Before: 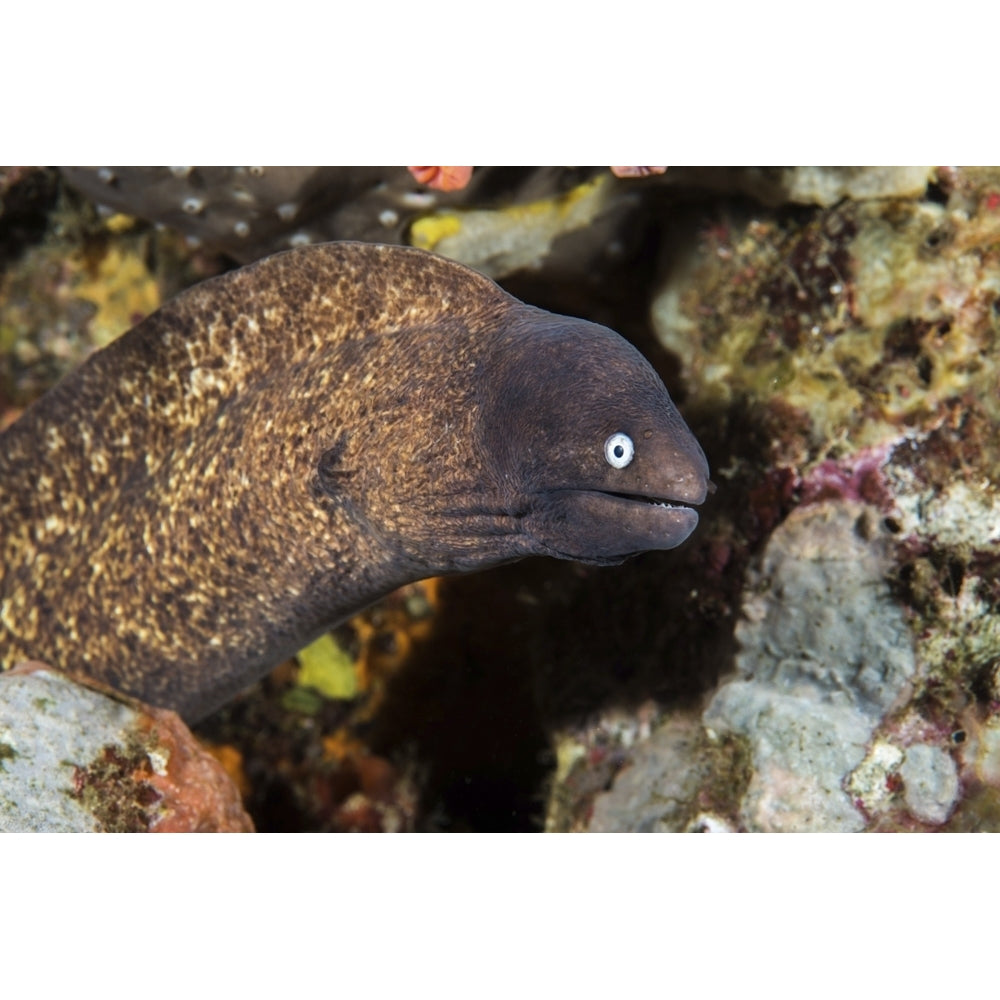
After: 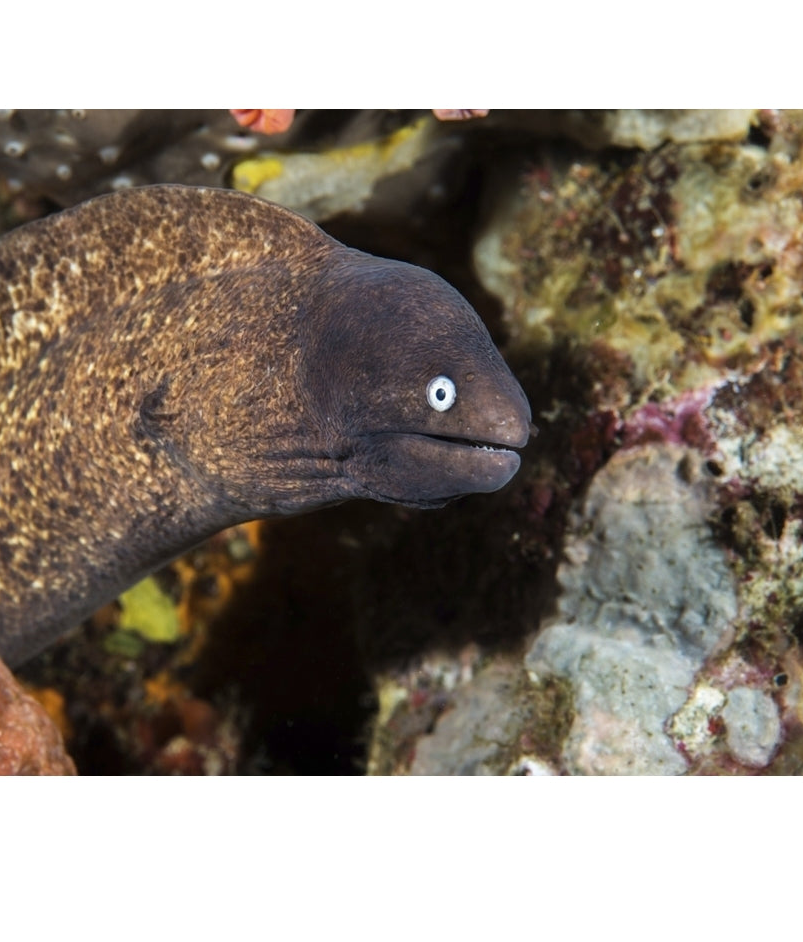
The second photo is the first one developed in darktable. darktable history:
crop and rotate: left 17.867%, top 5.751%, right 1.762%
